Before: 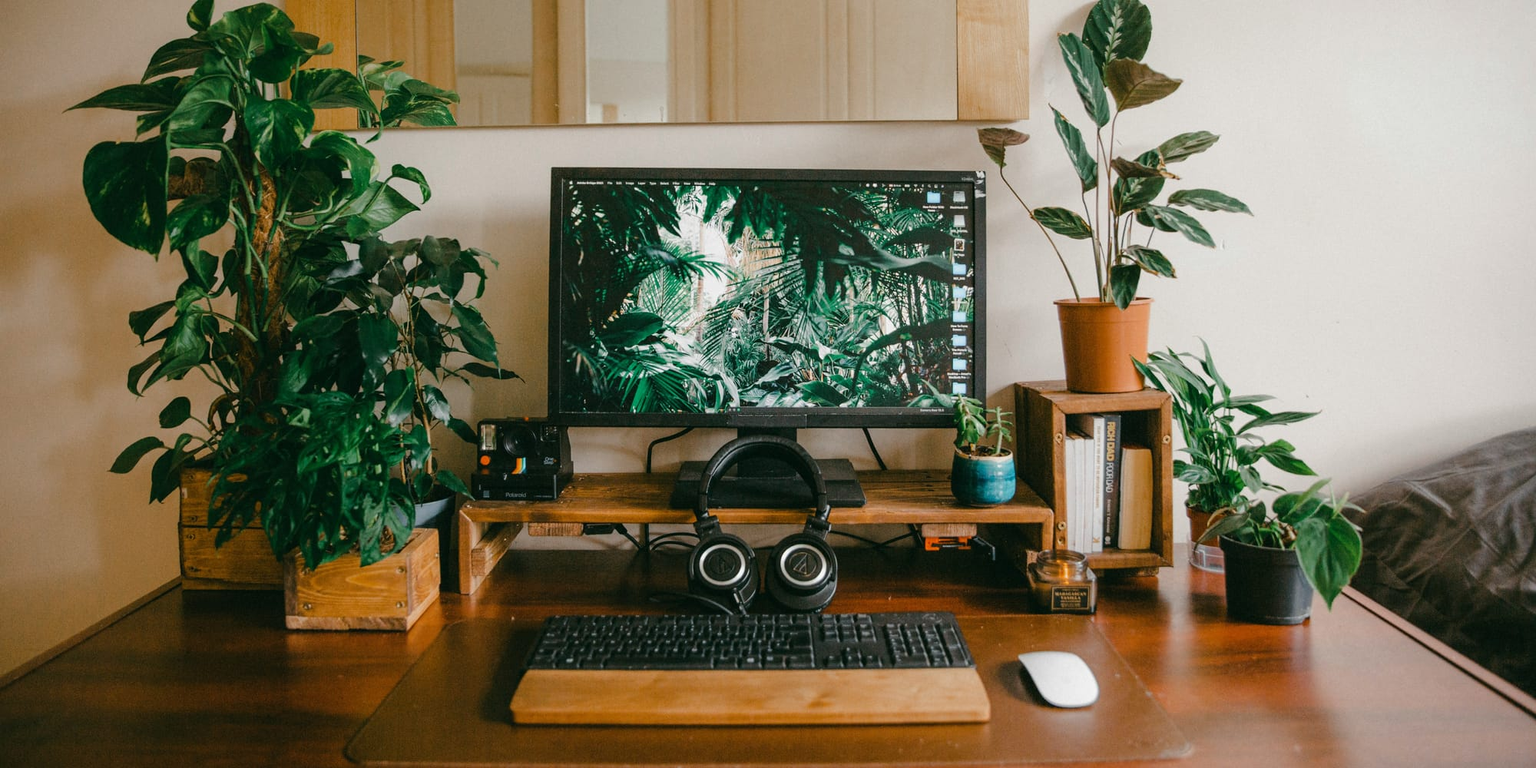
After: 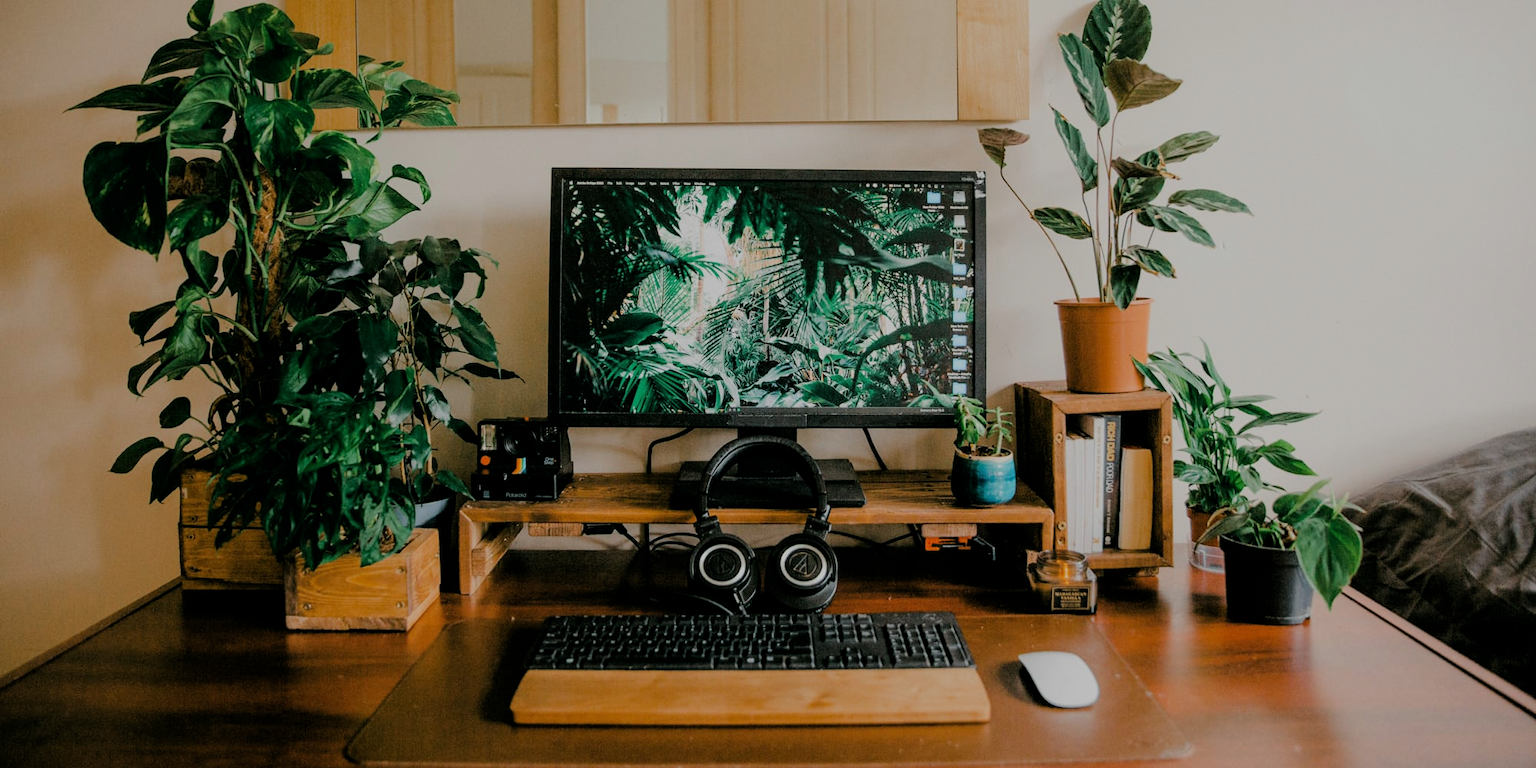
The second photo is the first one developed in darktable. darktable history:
filmic rgb: middle gray luminance 17.89%, black relative exposure -7.52 EV, white relative exposure 8.47 EV, threshold 2.97 EV, target black luminance 0%, hardness 2.23, latitude 18.32%, contrast 0.87, highlights saturation mix 4.26%, shadows ↔ highlights balance 10.54%, color science v6 (2022), enable highlight reconstruction true
